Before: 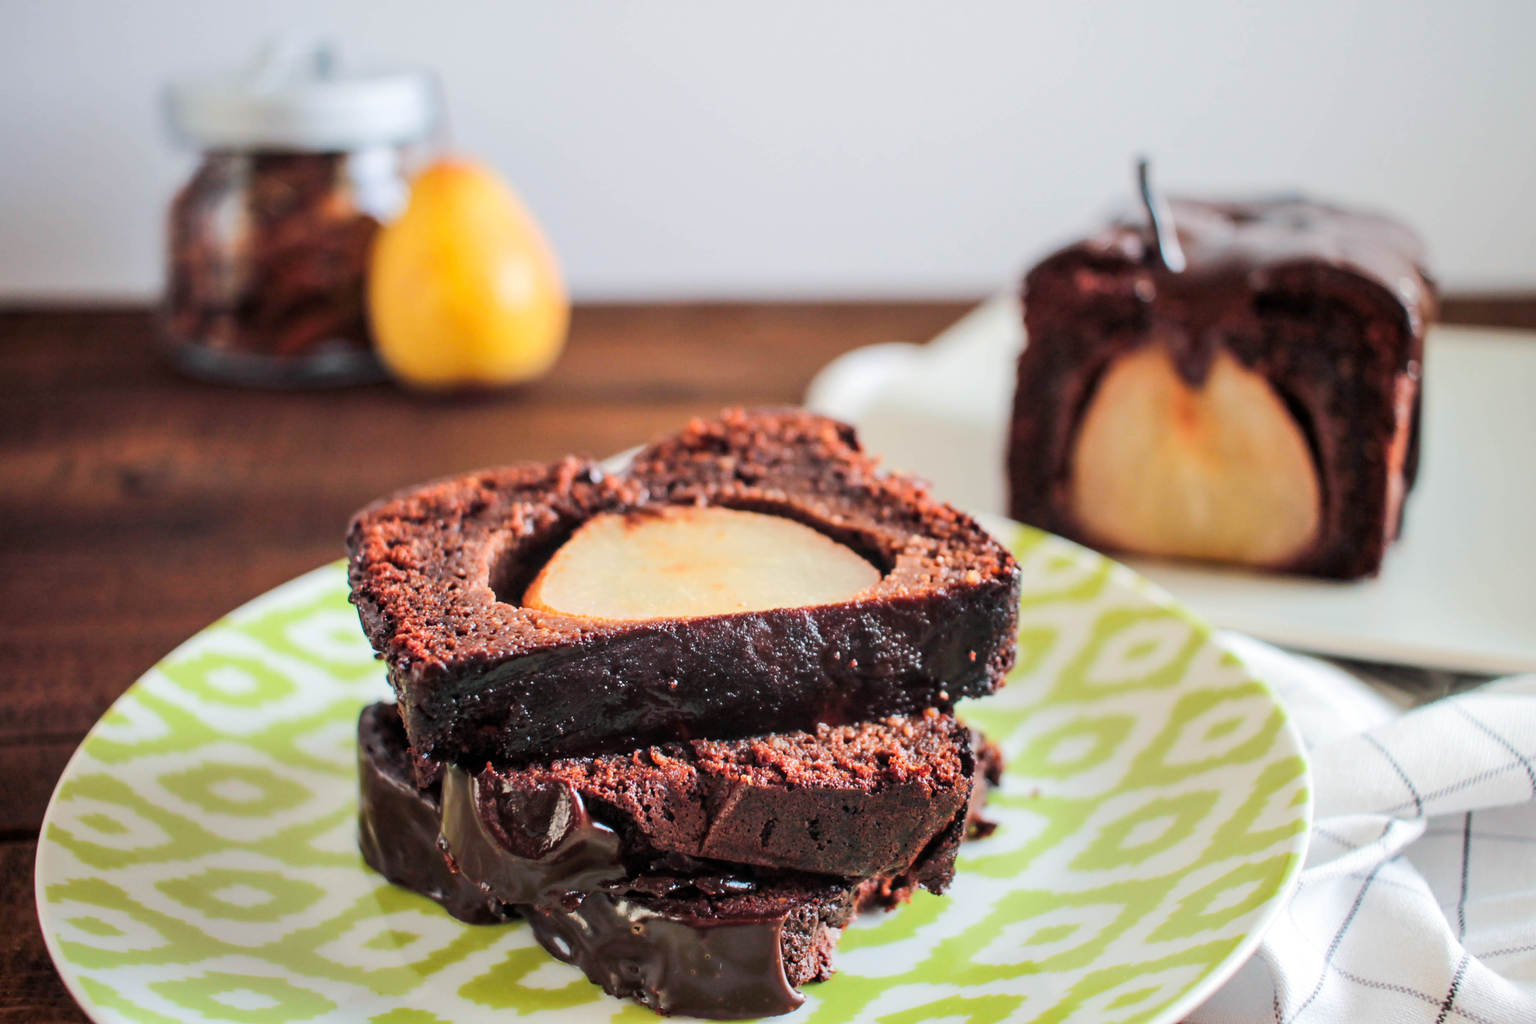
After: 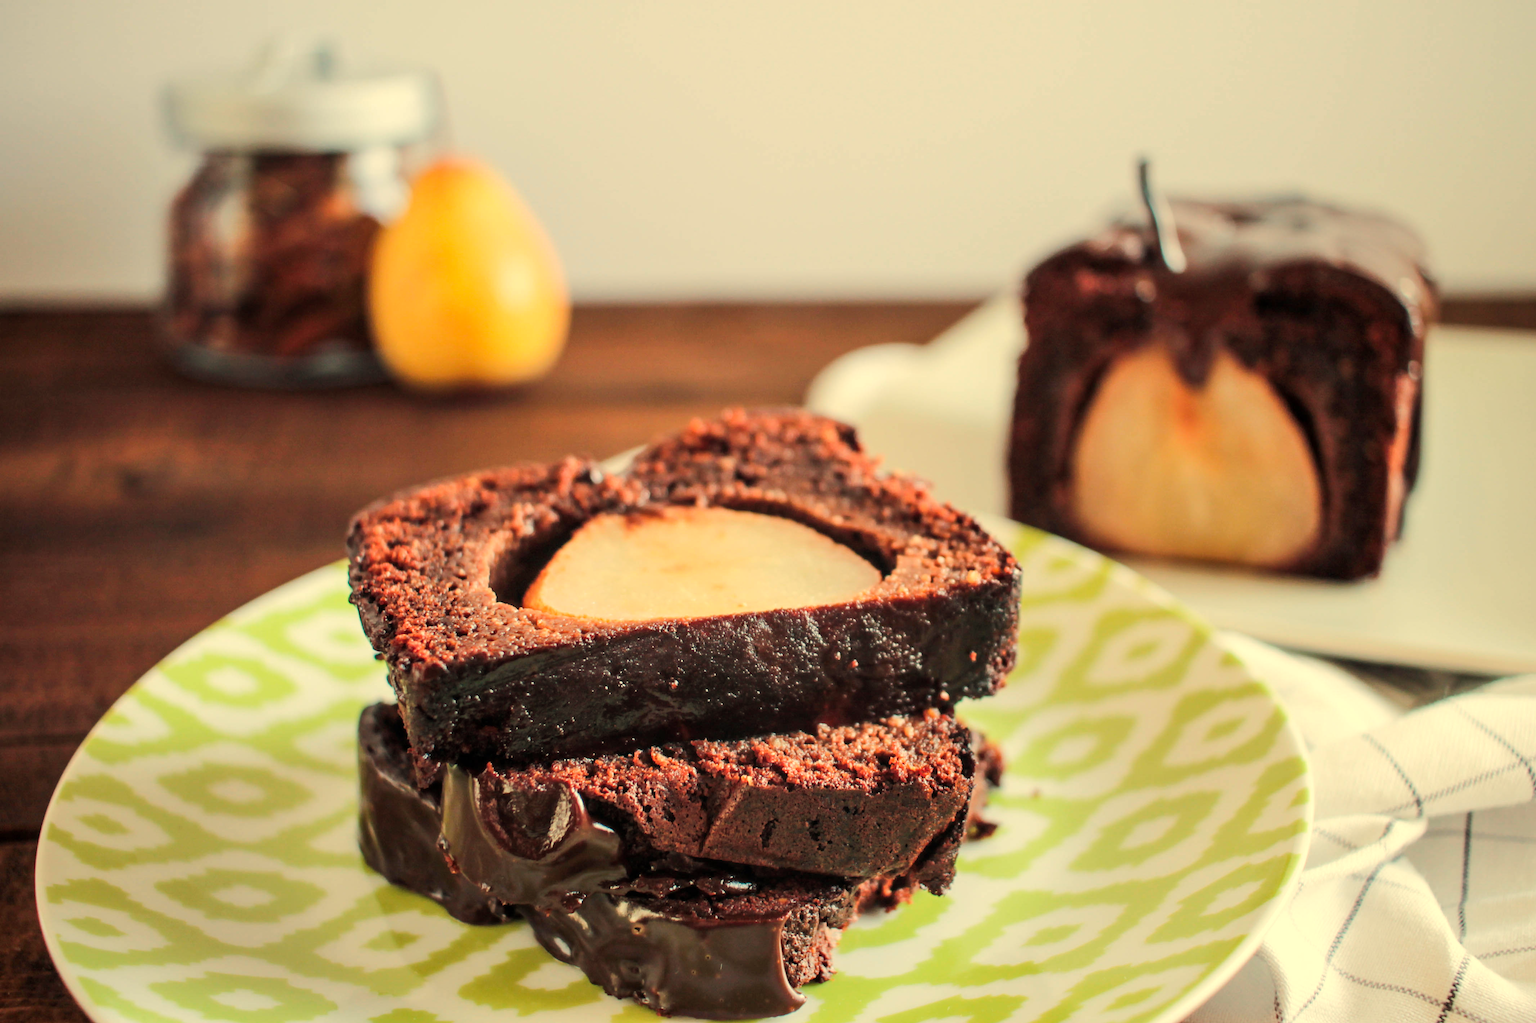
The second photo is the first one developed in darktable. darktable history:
white balance: red 1.08, blue 0.791
